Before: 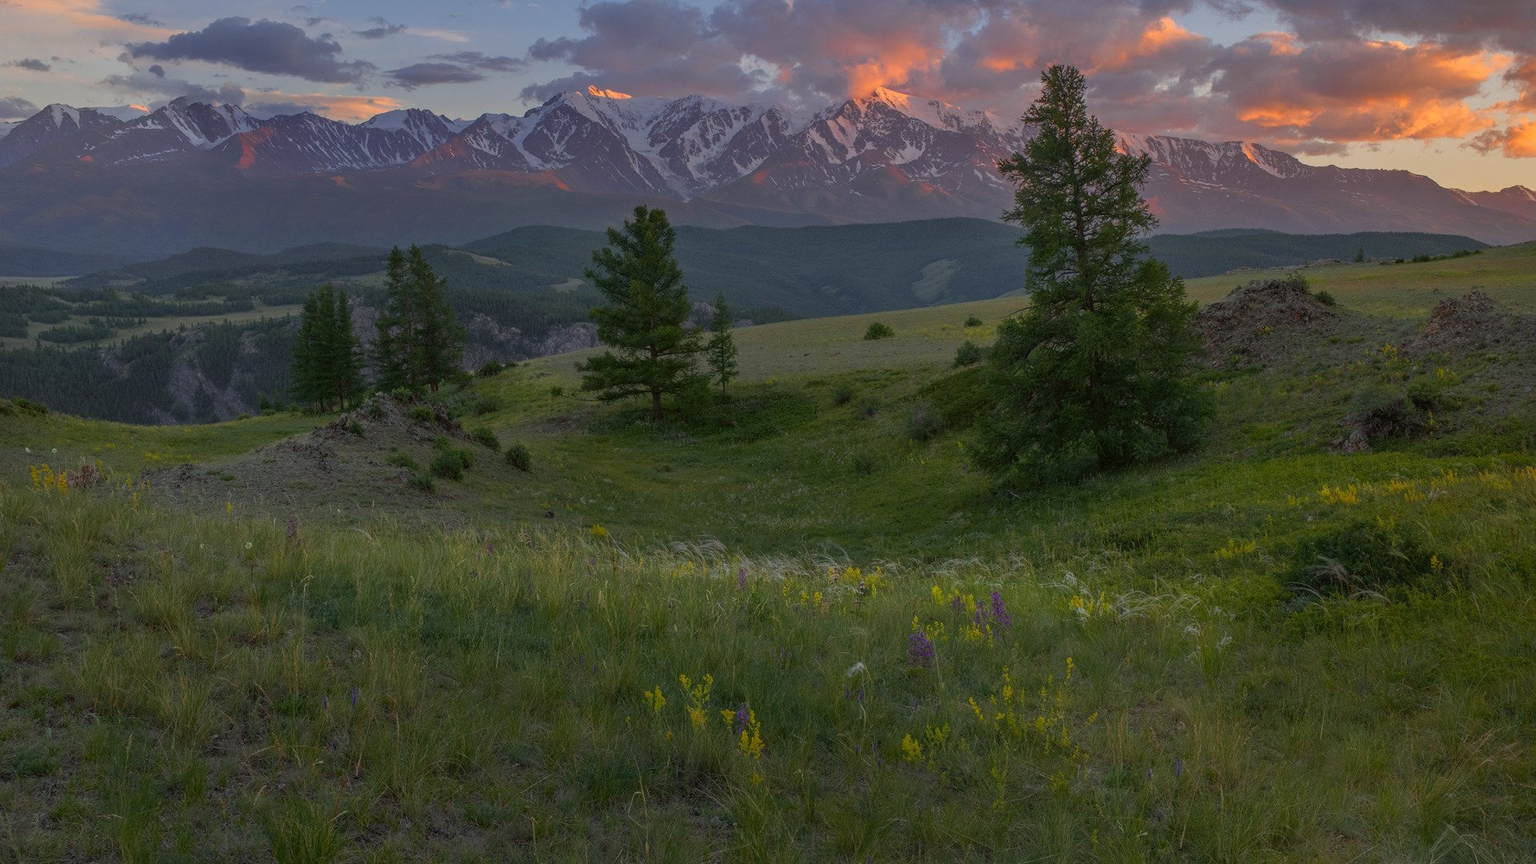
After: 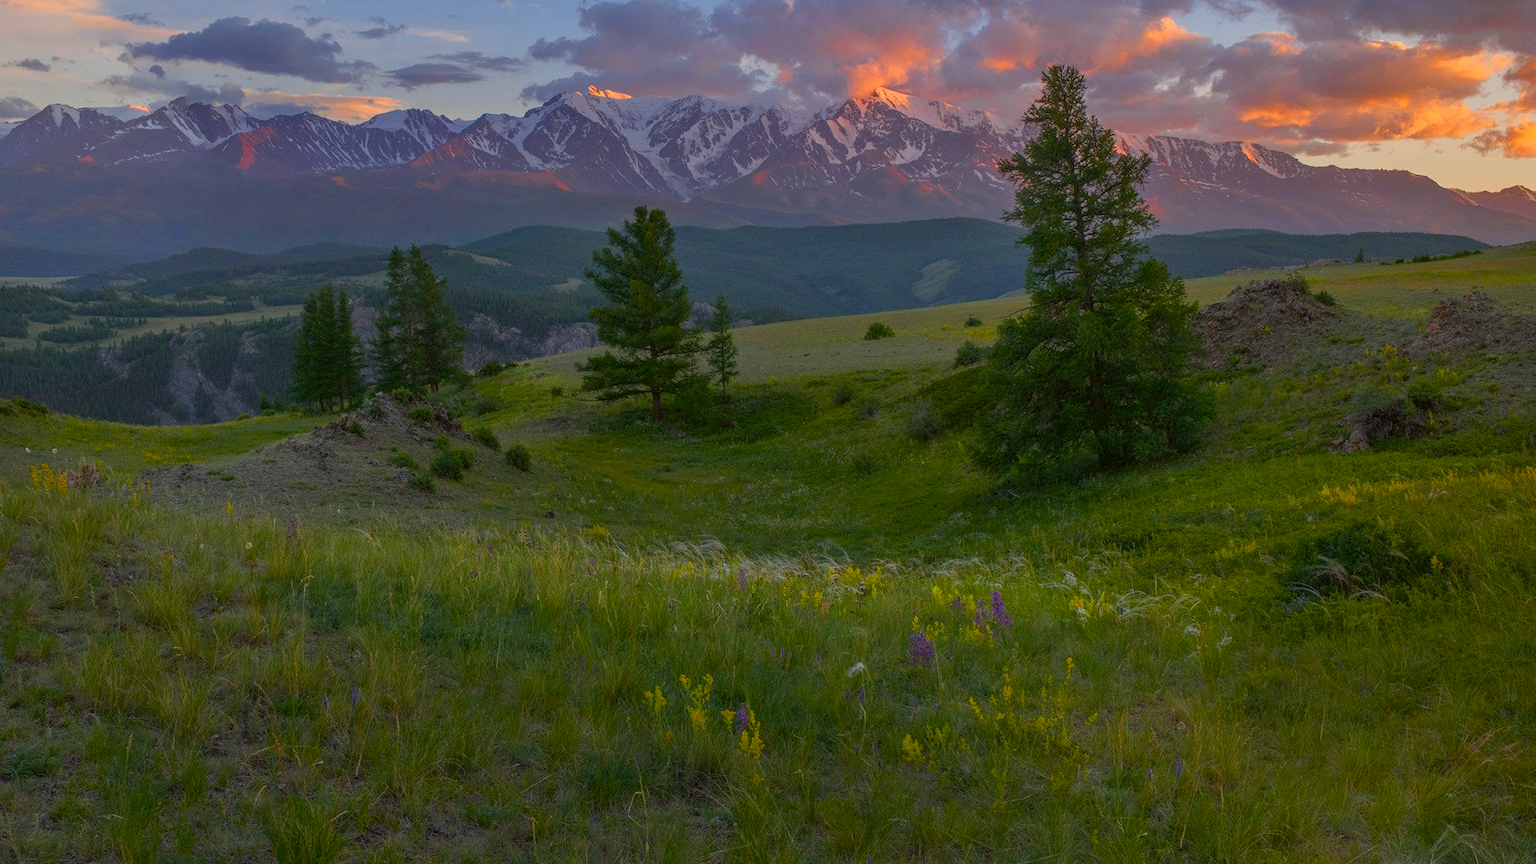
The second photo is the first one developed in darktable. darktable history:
color balance rgb: perceptual saturation grading › global saturation 20%, perceptual saturation grading › highlights -24.886%, perceptual saturation grading › shadows 24.139%, perceptual brilliance grading › global brilliance 3.869%, global vibrance 20%
